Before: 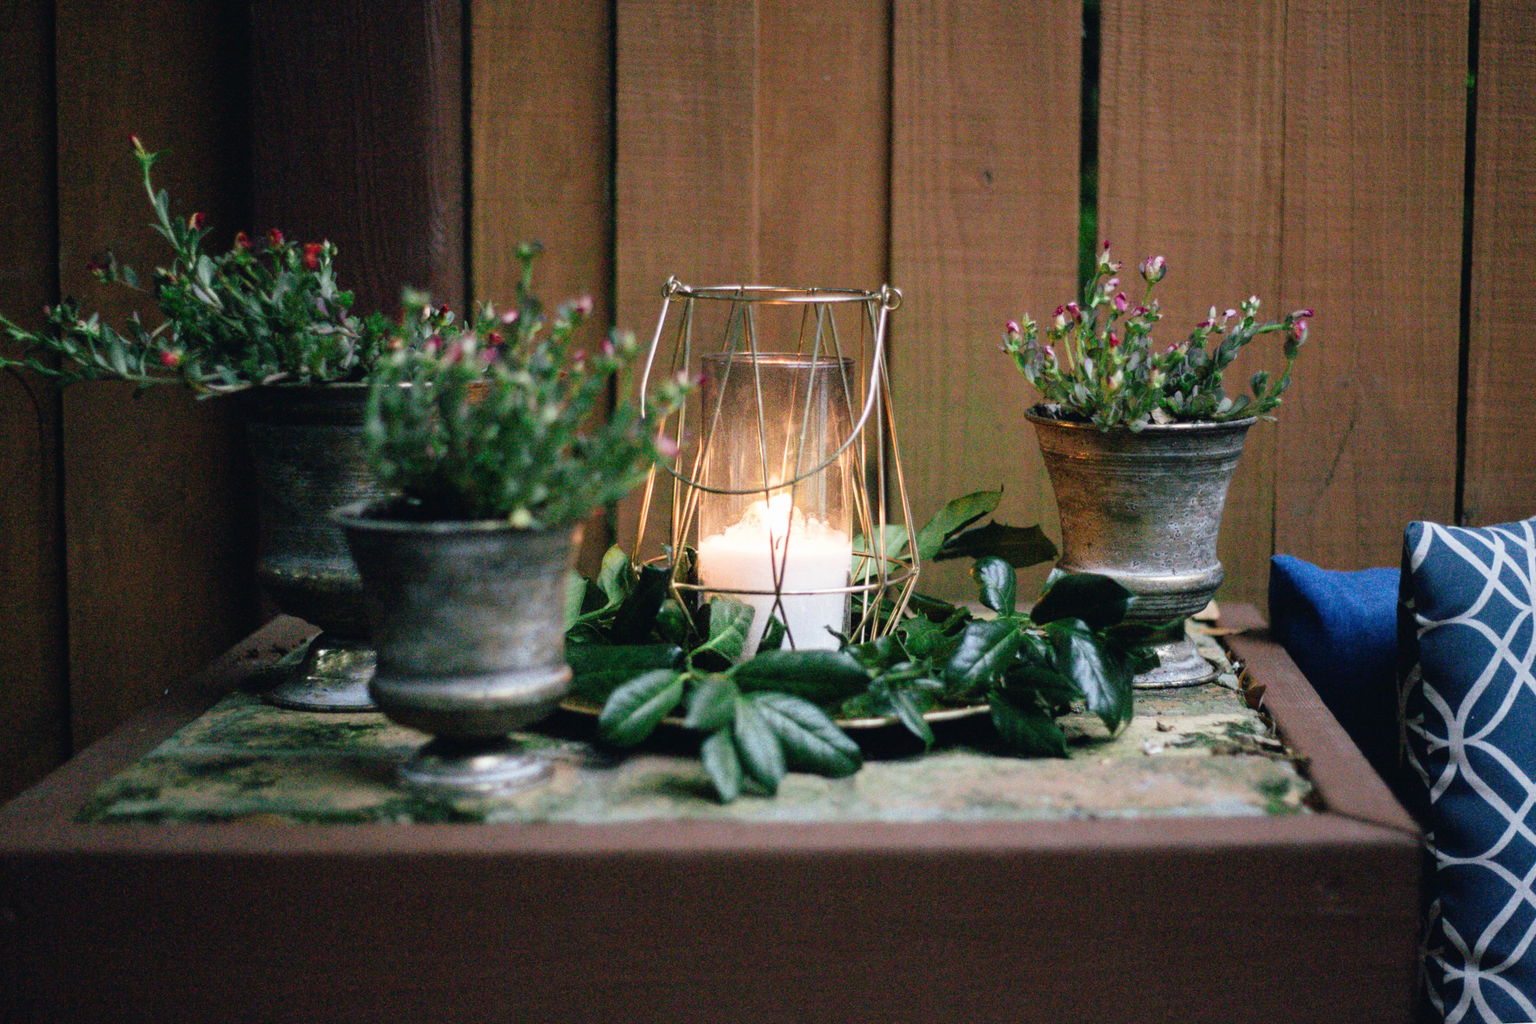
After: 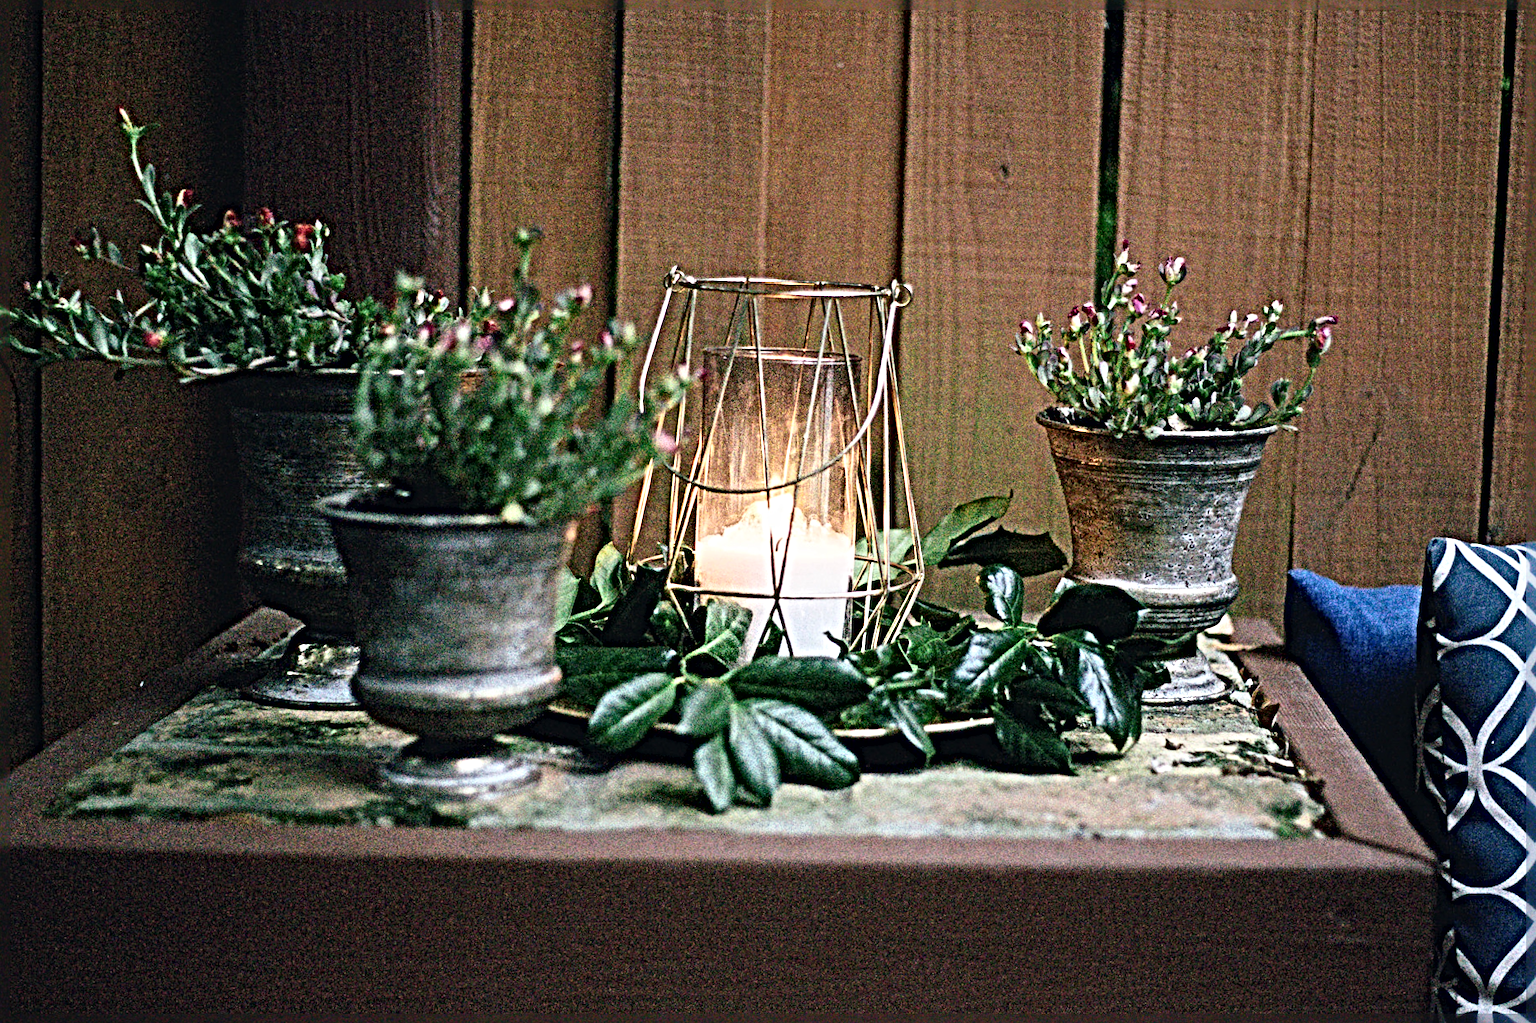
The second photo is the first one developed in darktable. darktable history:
tone curve: curves: ch0 [(0, 0) (0.003, 0.019) (0.011, 0.022) (0.025, 0.03) (0.044, 0.049) (0.069, 0.08) (0.1, 0.111) (0.136, 0.144) (0.177, 0.189) (0.224, 0.23) (0.277, 0.285) (0.335, 0.356) (0.399, 0.428) (0.468, 0.511) (0.543, 0.597) (0.623, 0.682) (0.709, 0.773) (0.801, 0.865) (0.898, 0.945) (1, 1)], color space Lab, independent channels, preserve colors none
sharpen: radius 6.273, amount 1.784, threshold 0.163
crop and rotate: angle -1.34°
